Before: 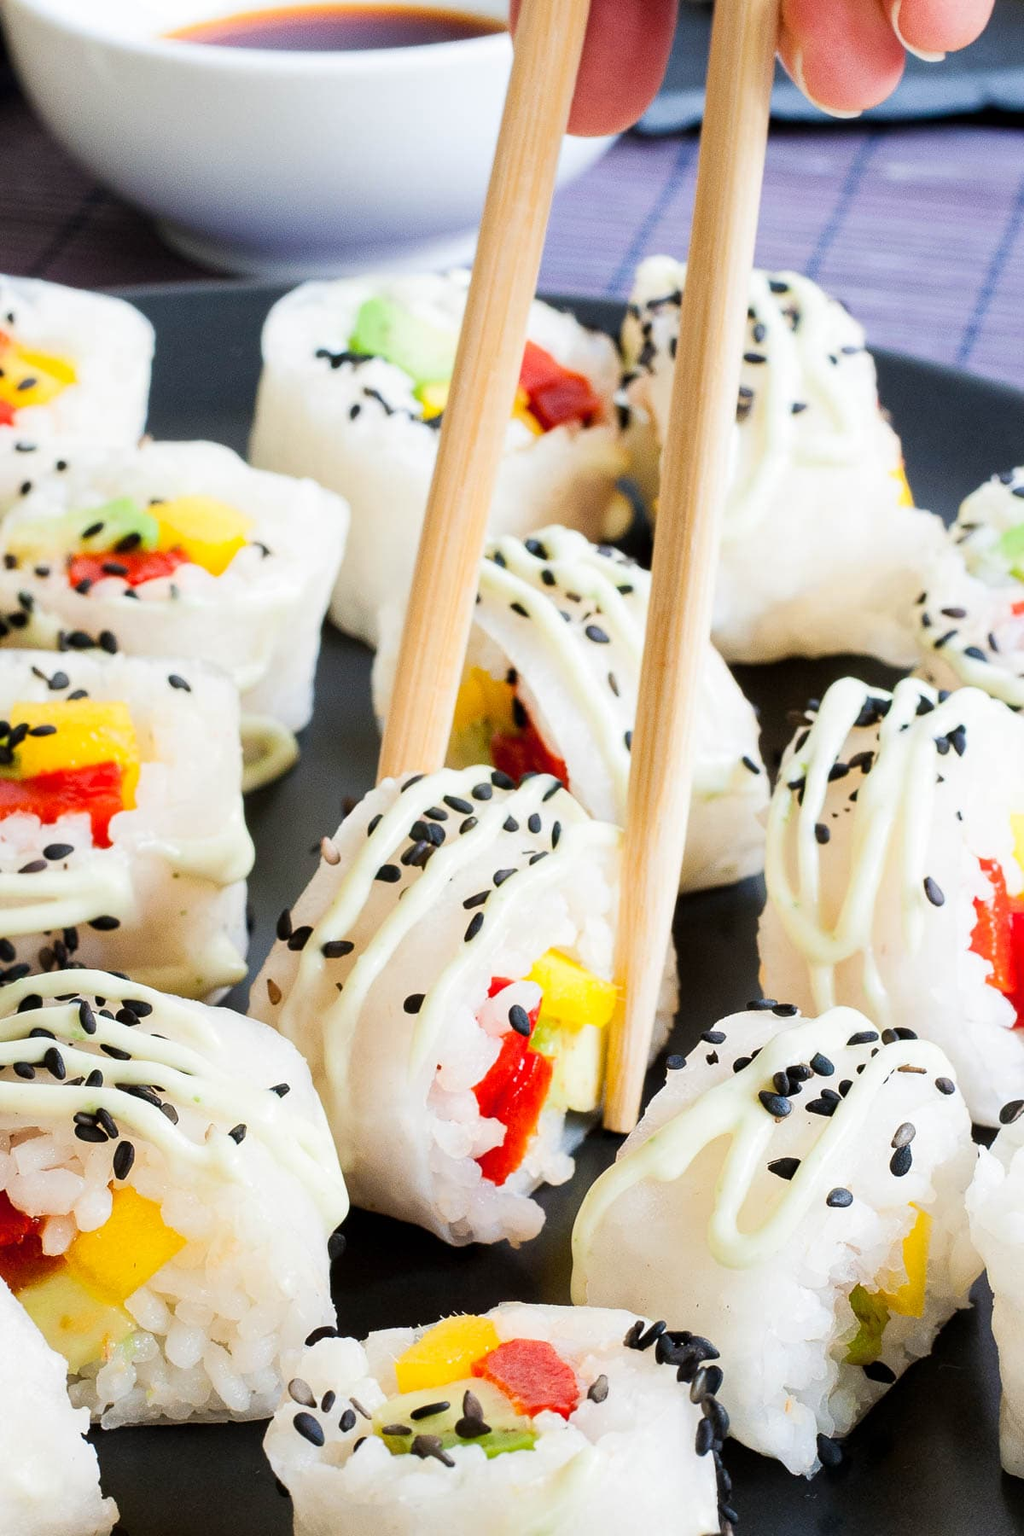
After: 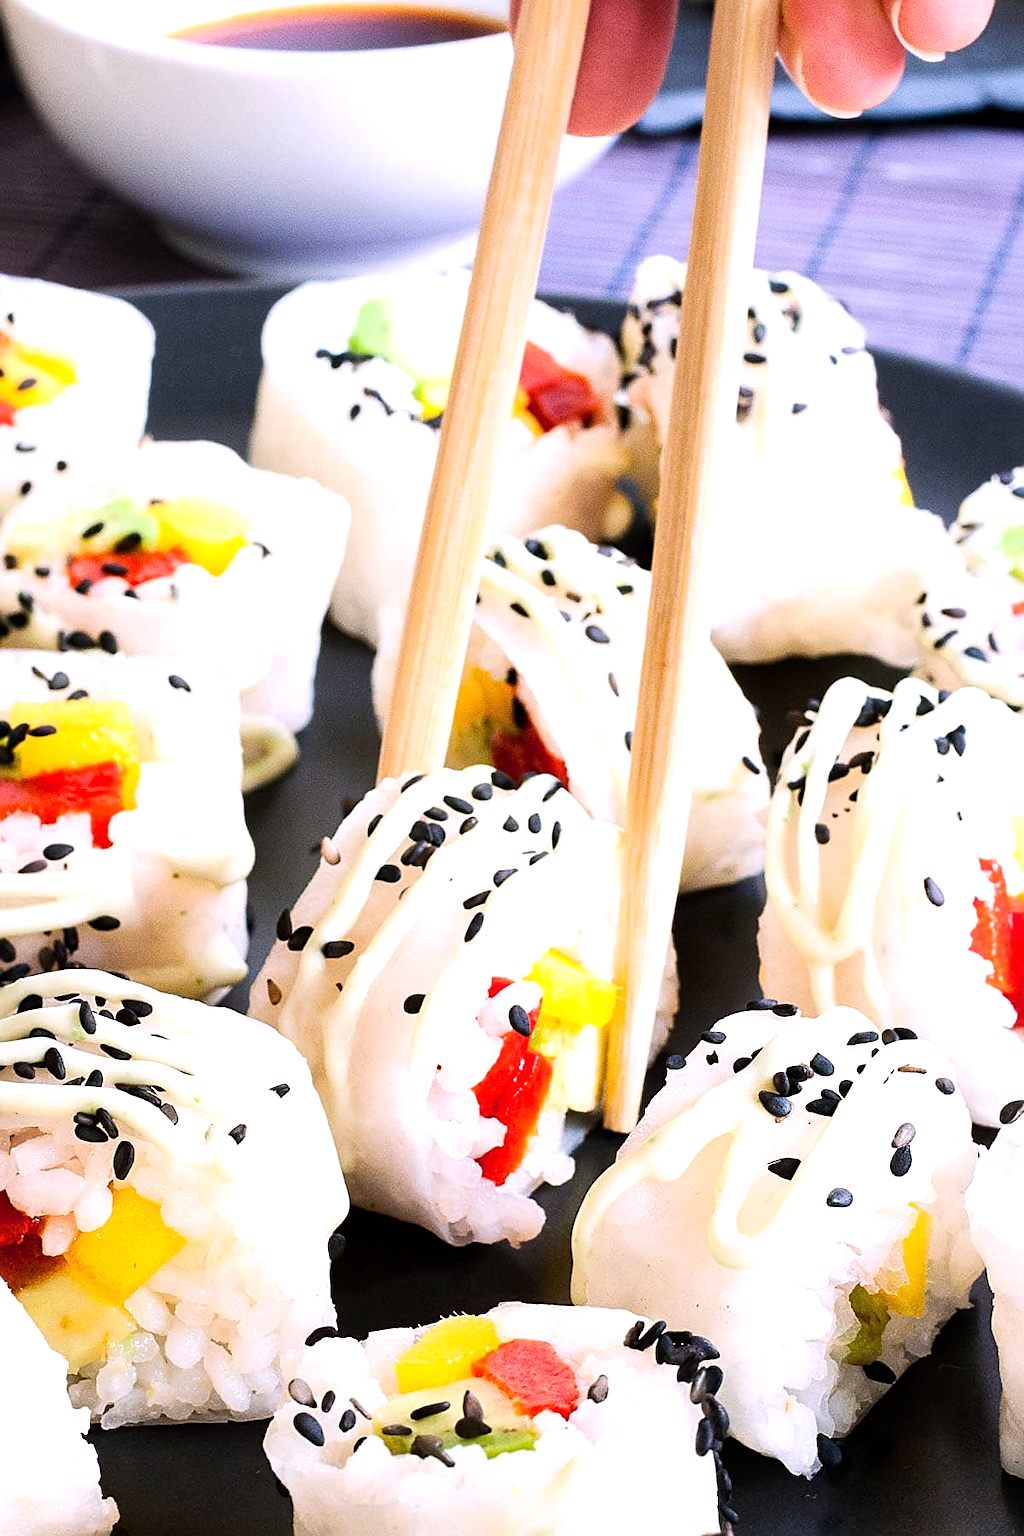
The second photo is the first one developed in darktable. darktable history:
white balance: red 1.05, blue 1.072
tone equalizer: -8 EV -0.417 EV, -7 EV -0.389 EV, -6 EV -0.333 EV, -5 EV -0.222 EV, -3 EV 0.222 EV, -2 EV 0.333 EV, -1 EV 0.389 EV, +0 EV 0.417 EV, edges refinement/feathering 500, mask exposure compensation -1.57 EV, preserve details no
sharpen: on, module defaults
